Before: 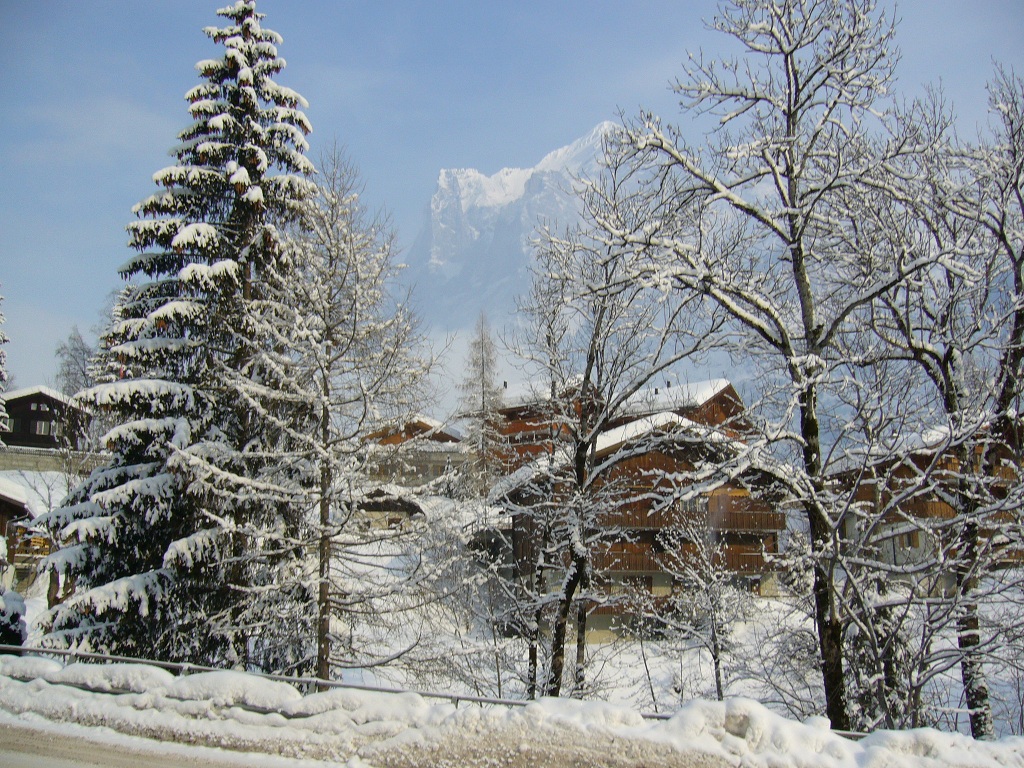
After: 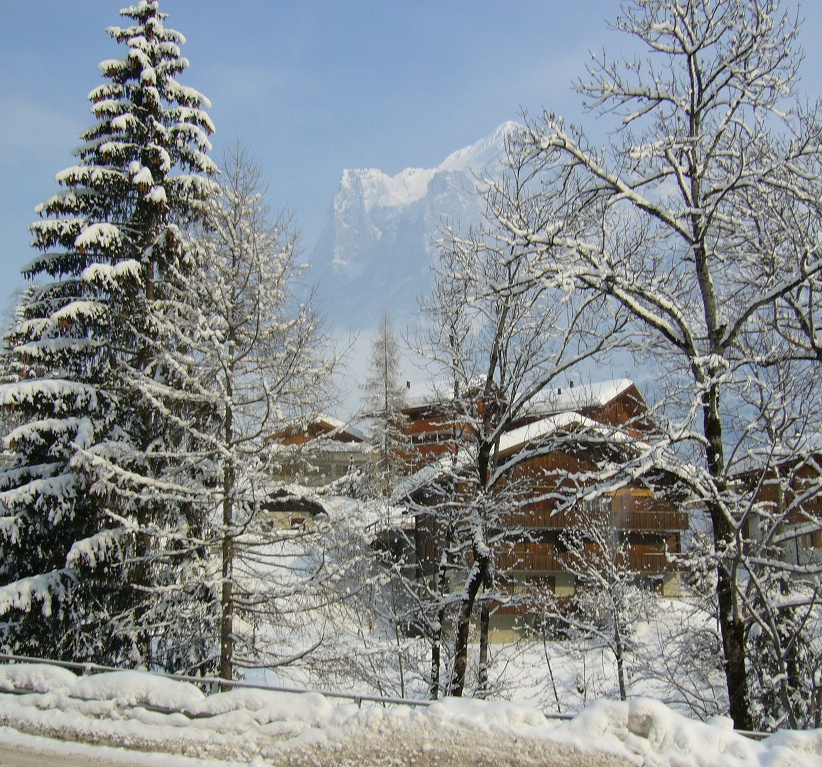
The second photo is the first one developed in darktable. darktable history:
crop and rotate: left 9.525%, right 10.14%
